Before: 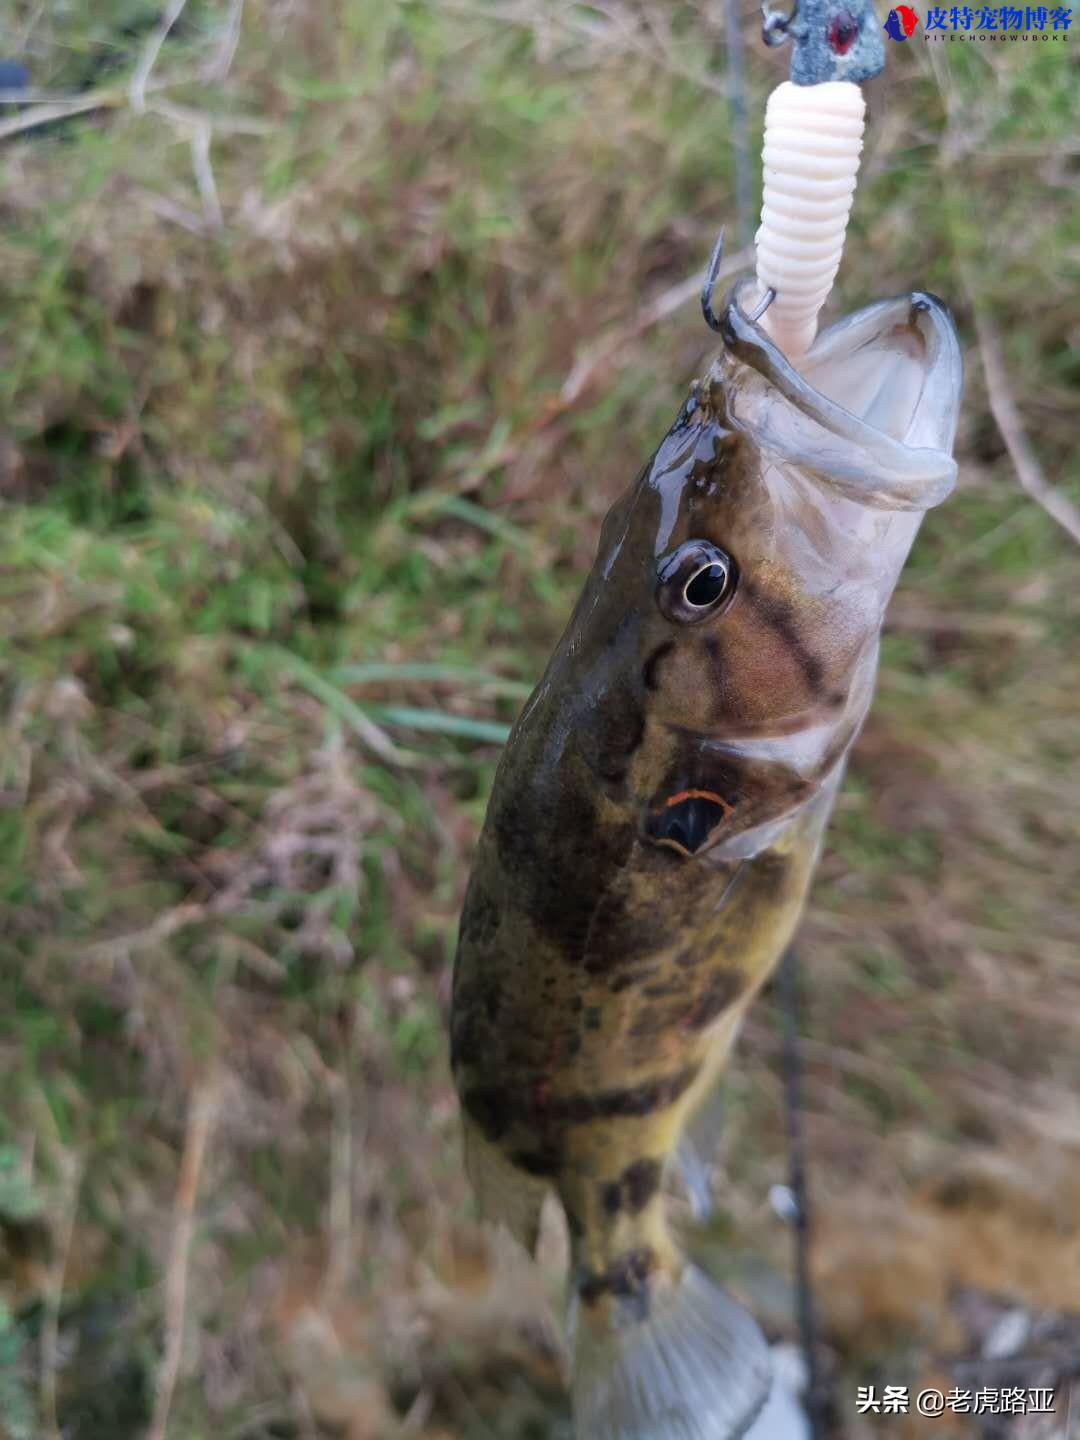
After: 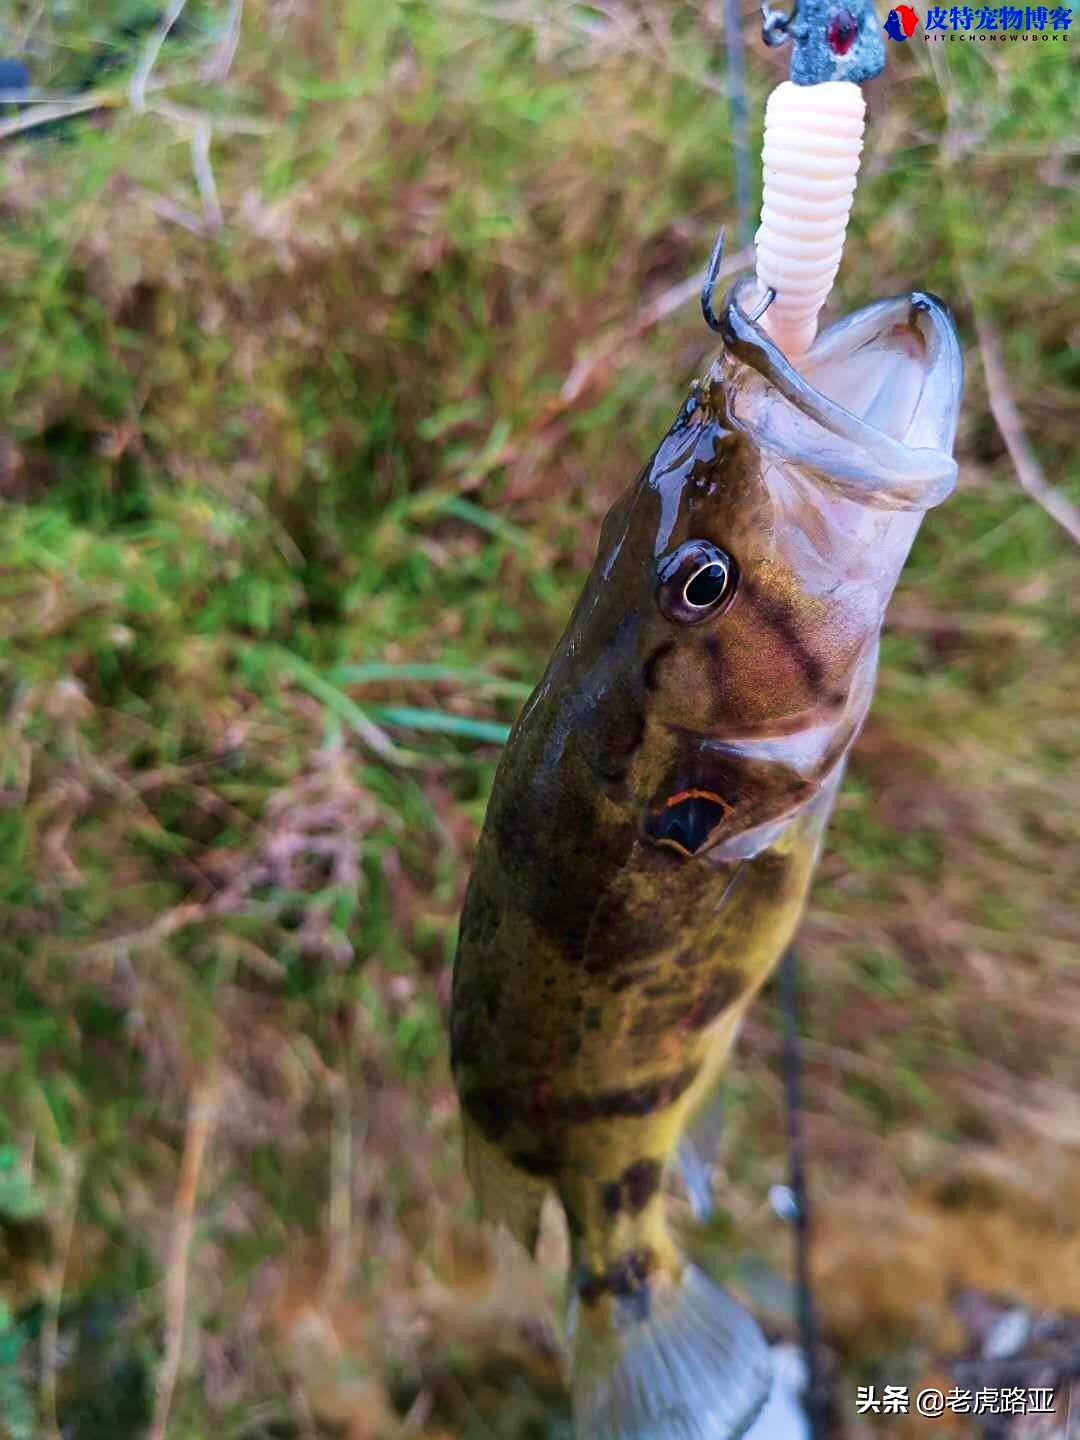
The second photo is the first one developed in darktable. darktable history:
velvia: strength 45%
sharpen: on, module defaults
contrast brightness saturation: contrast 0.16, saturation 0.32
